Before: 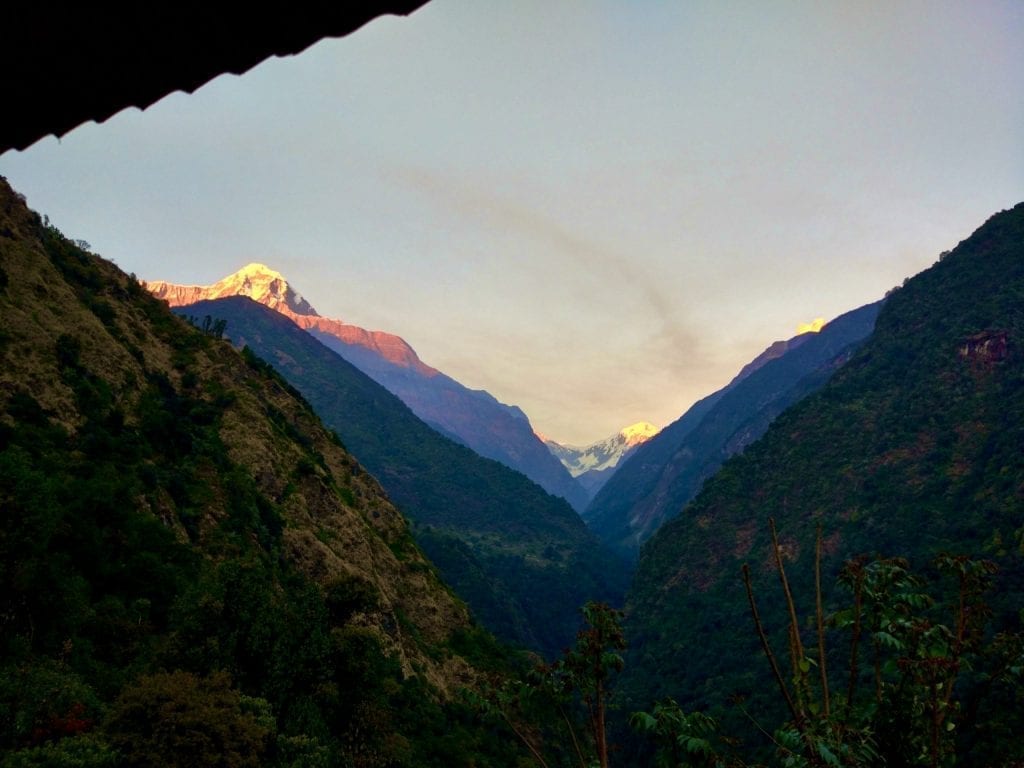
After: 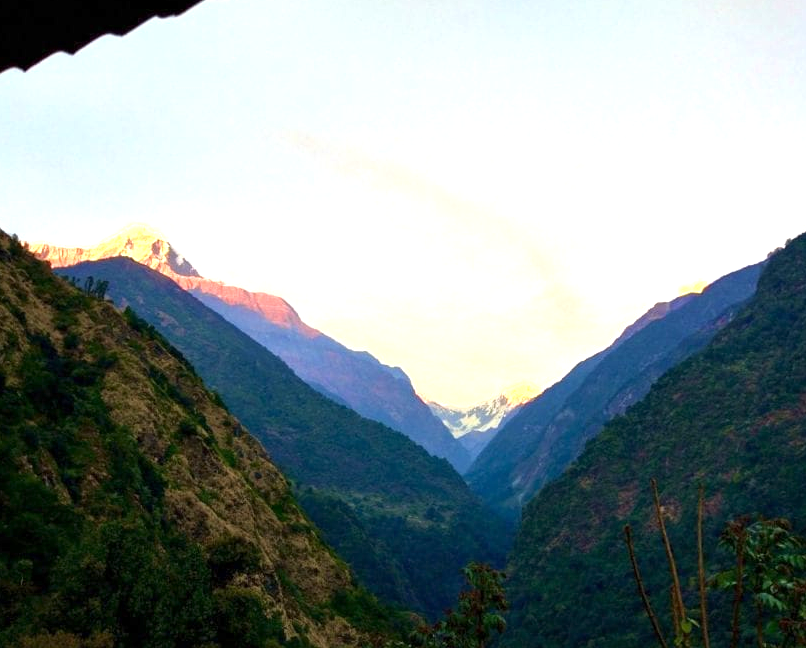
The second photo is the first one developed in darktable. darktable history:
crop: left 11.6%, top 5.093%, right 9.606%, bottom 10.478%
exposure: exposure 1 EV, compensate highlight preservation false
